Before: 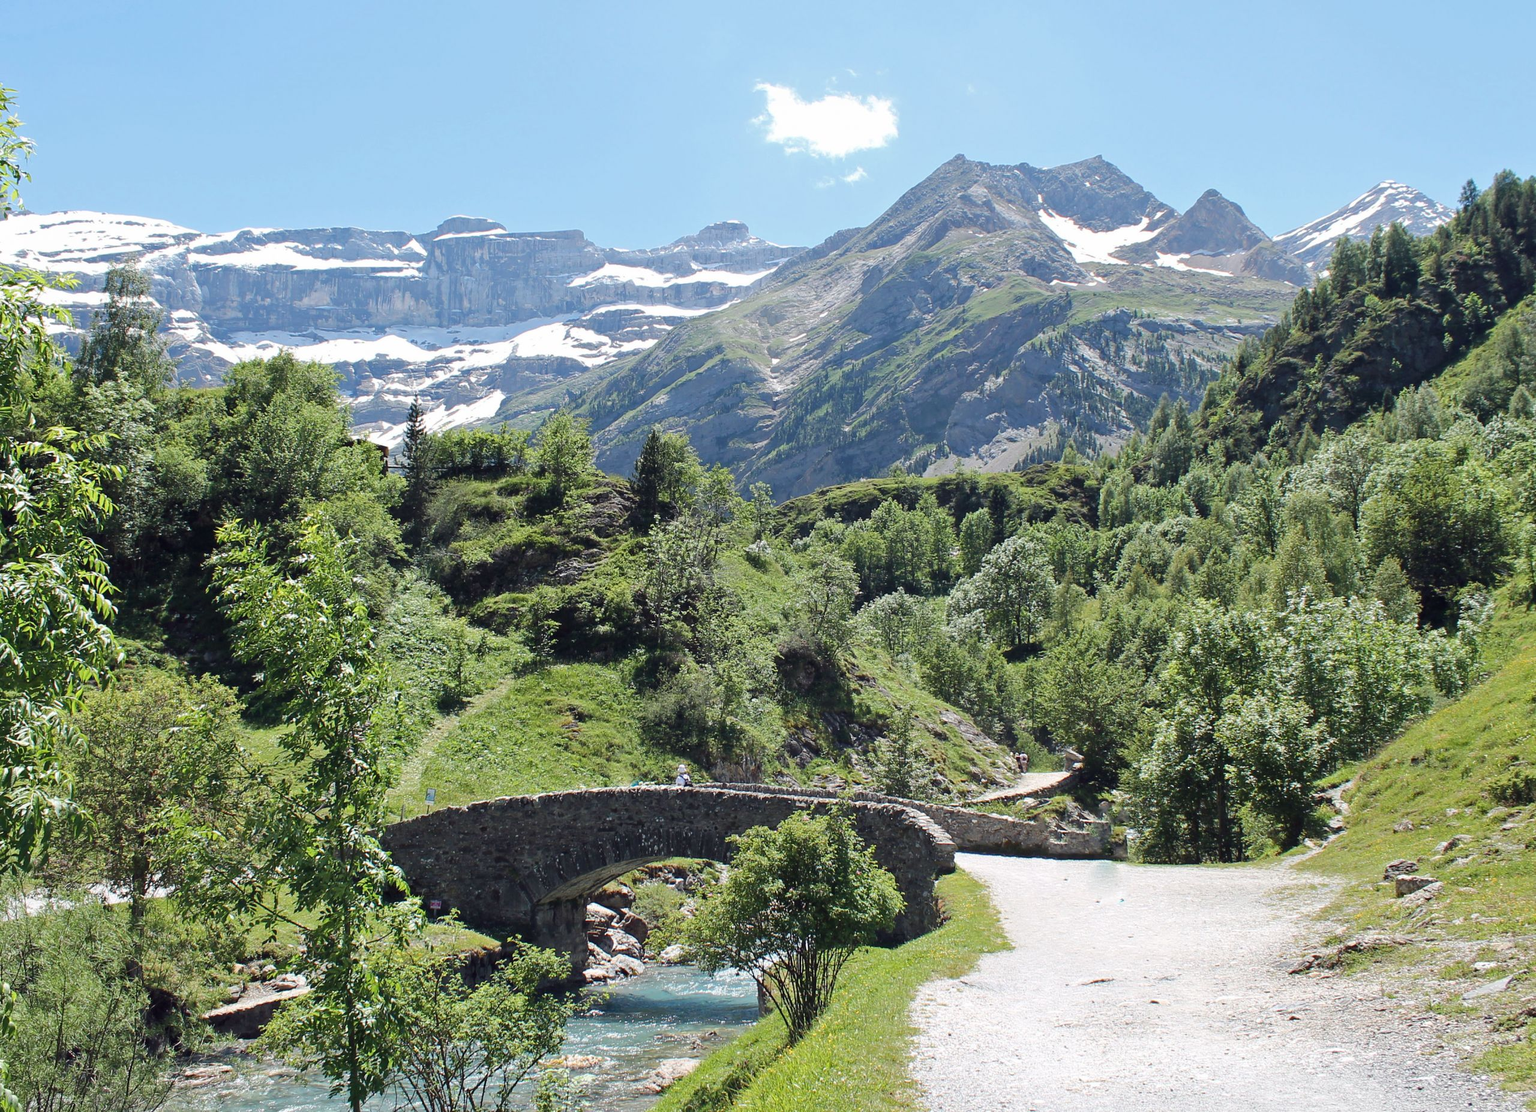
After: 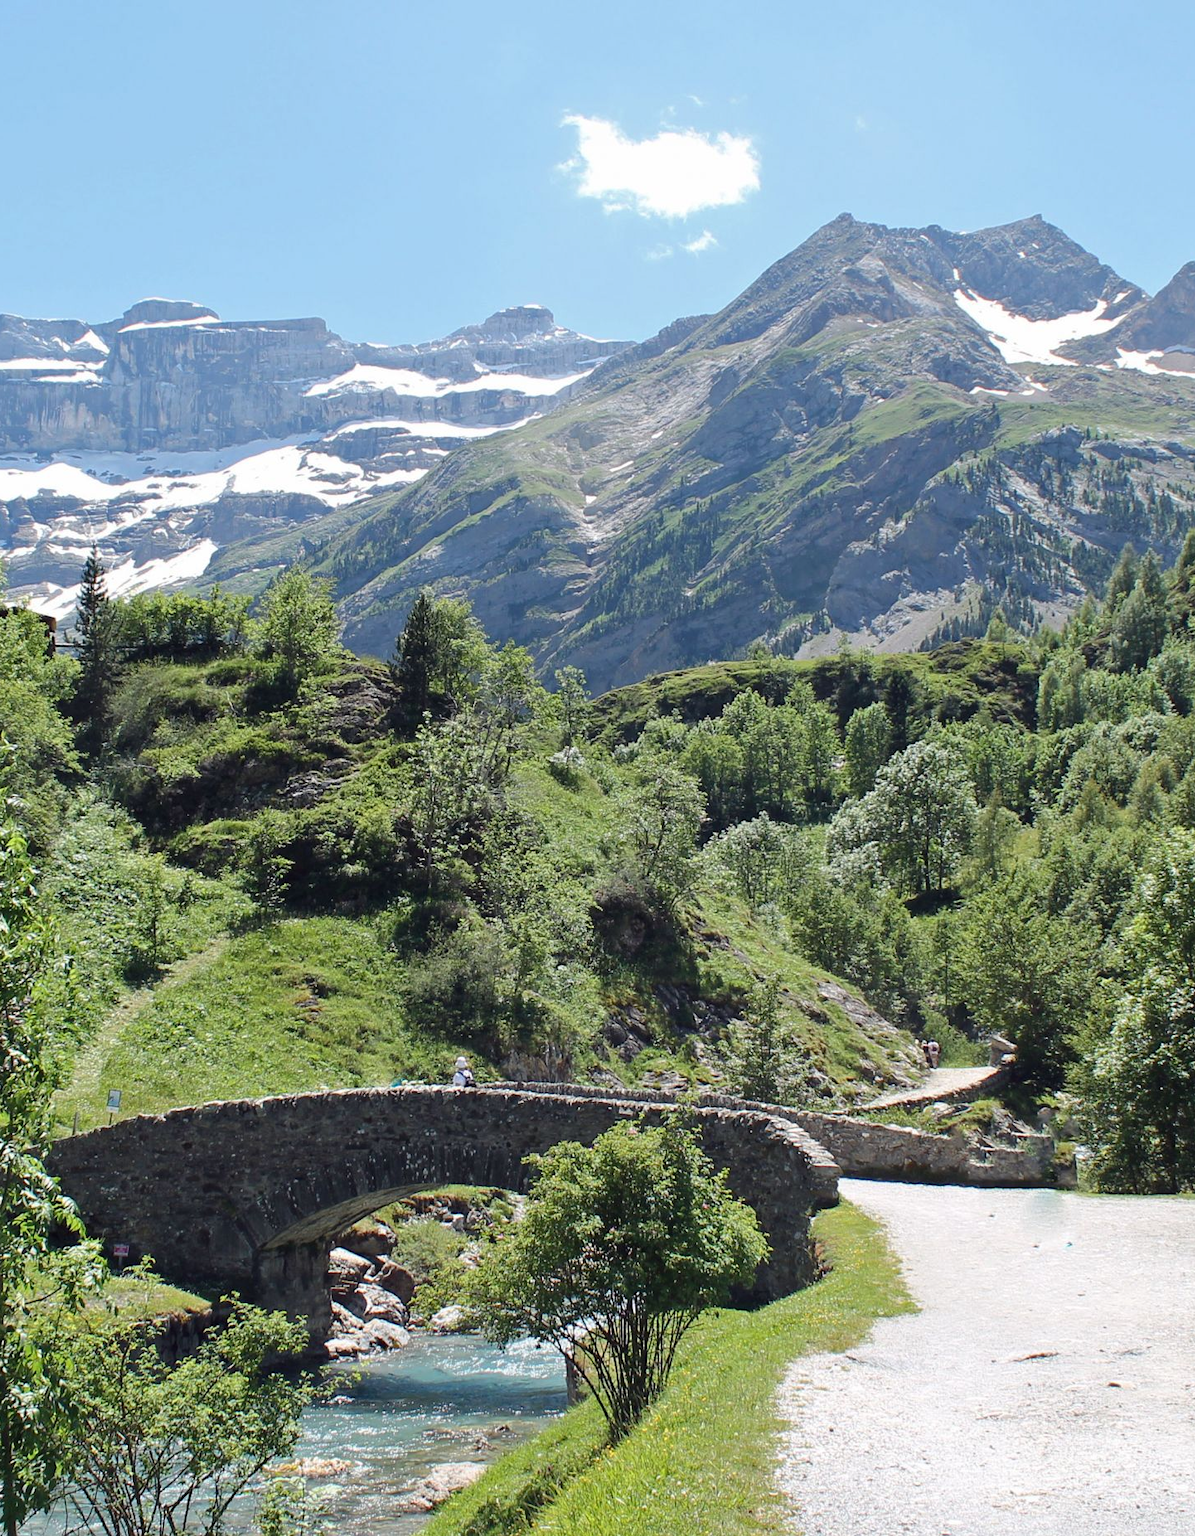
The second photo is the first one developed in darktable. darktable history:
crop and rotate: left 22.679%, right 20.989%
base curve: curves: ch0 [(0, 0) (0.472, 0.455) (1, 1)], preserve colors none
